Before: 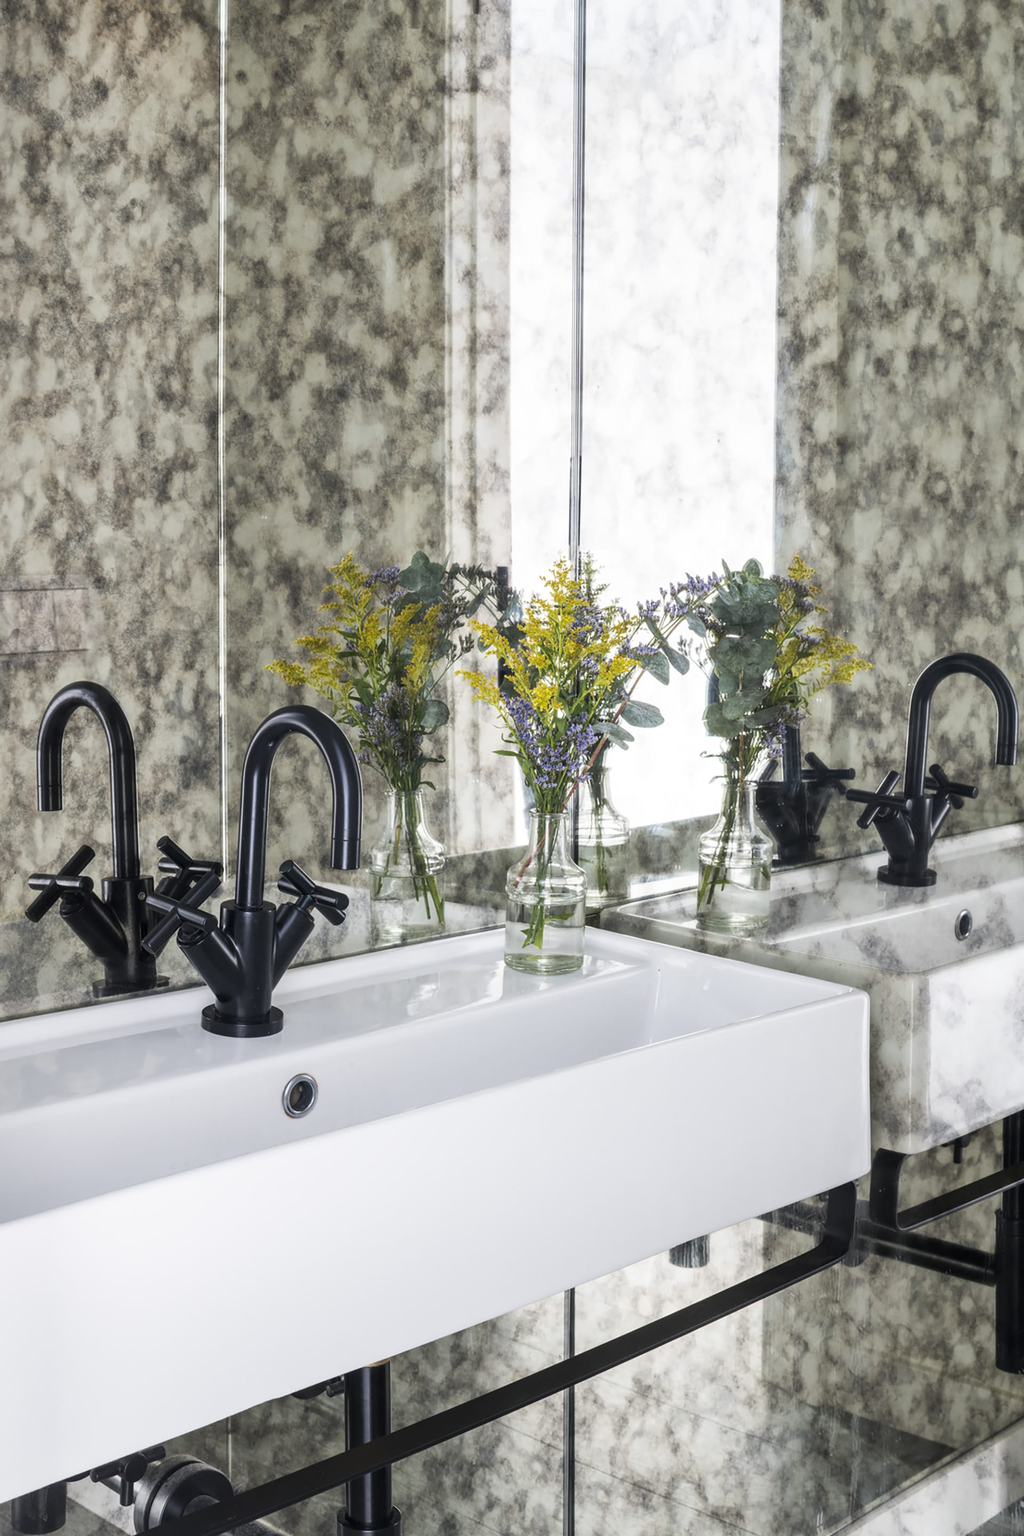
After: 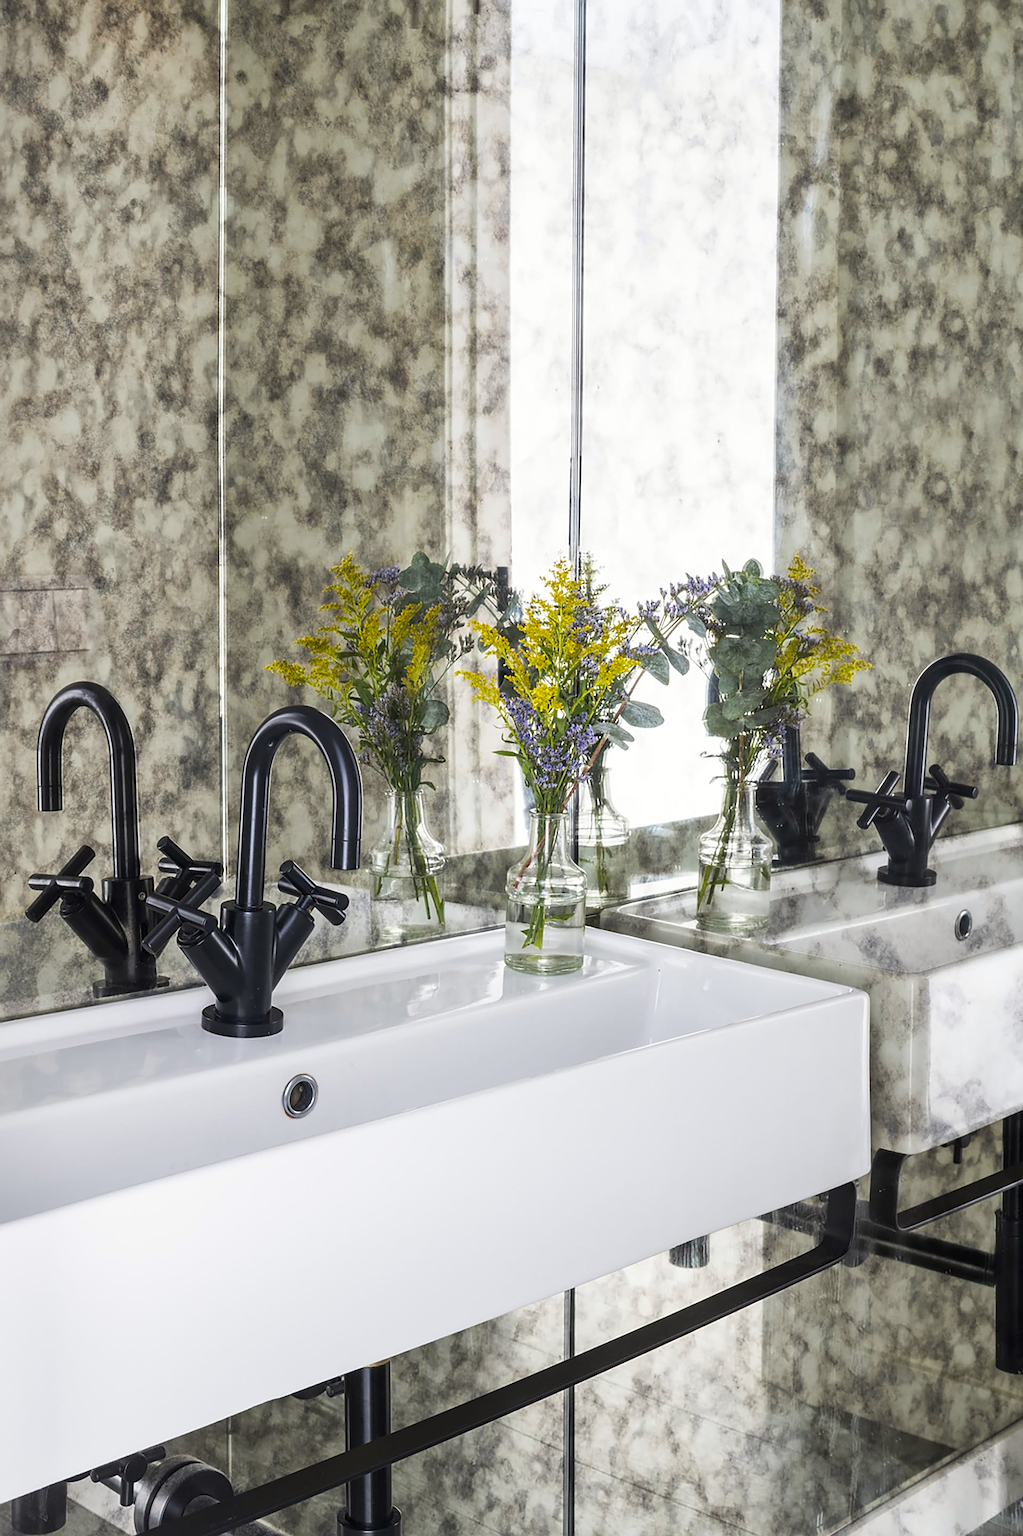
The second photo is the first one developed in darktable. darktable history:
sharpen: on, module defaults
color balance rgb: power › chroma 0.23%, power › hue 63.03°, perceptual saturation grading › global saturation 30.002%
contrast brightness saturation: saturation -0.067
